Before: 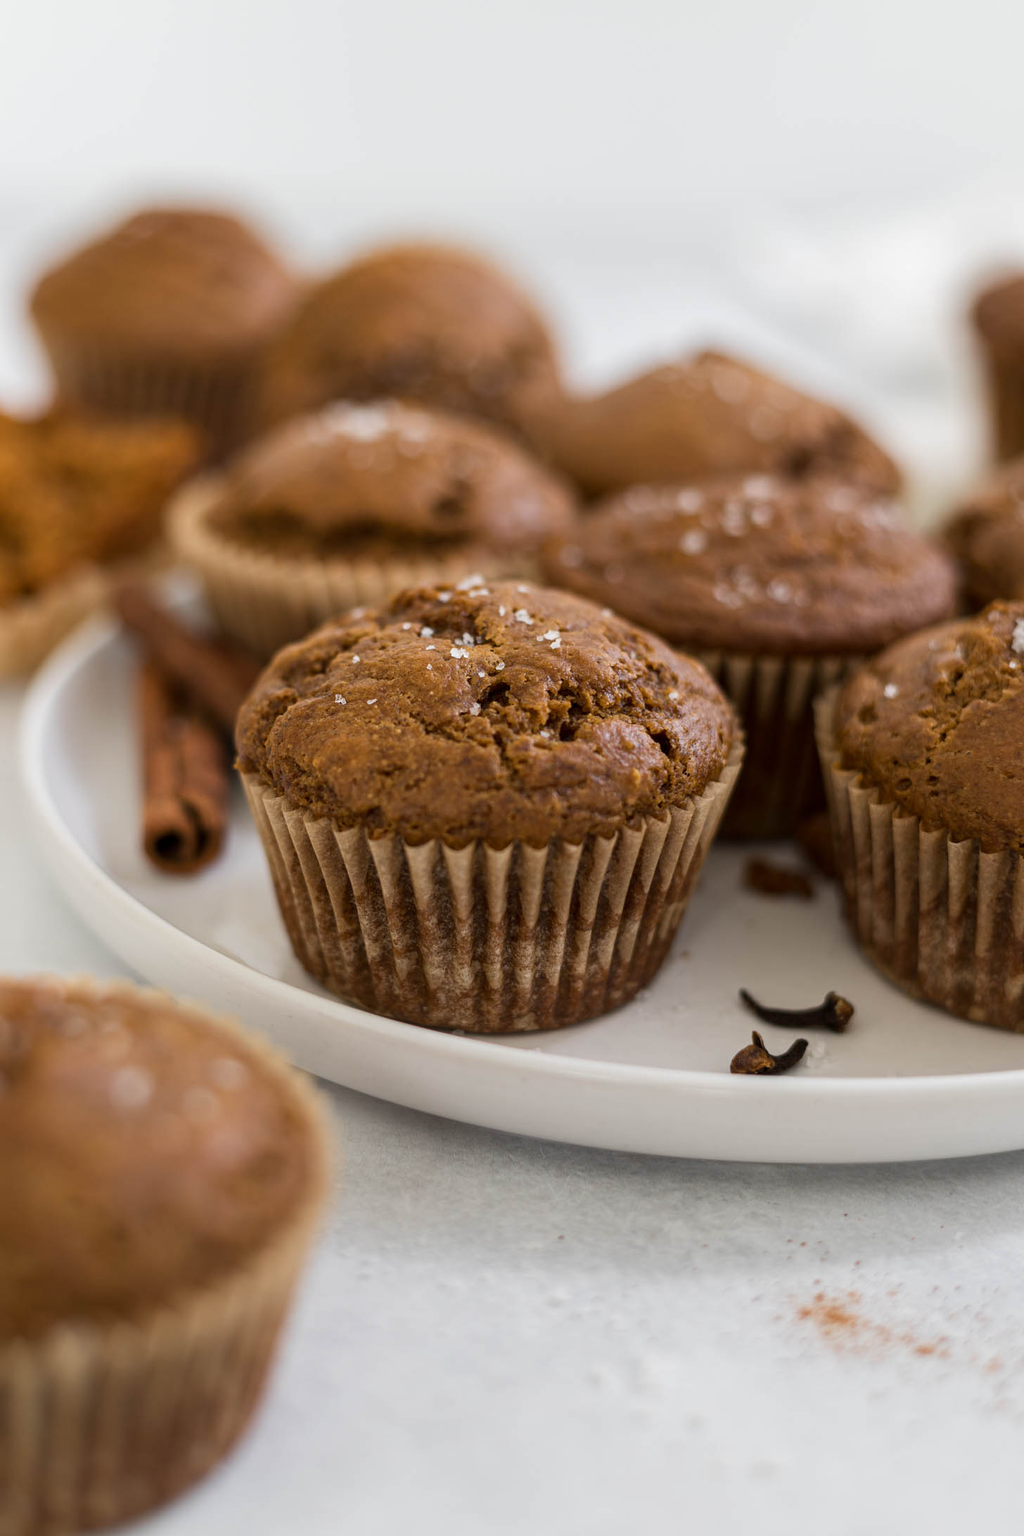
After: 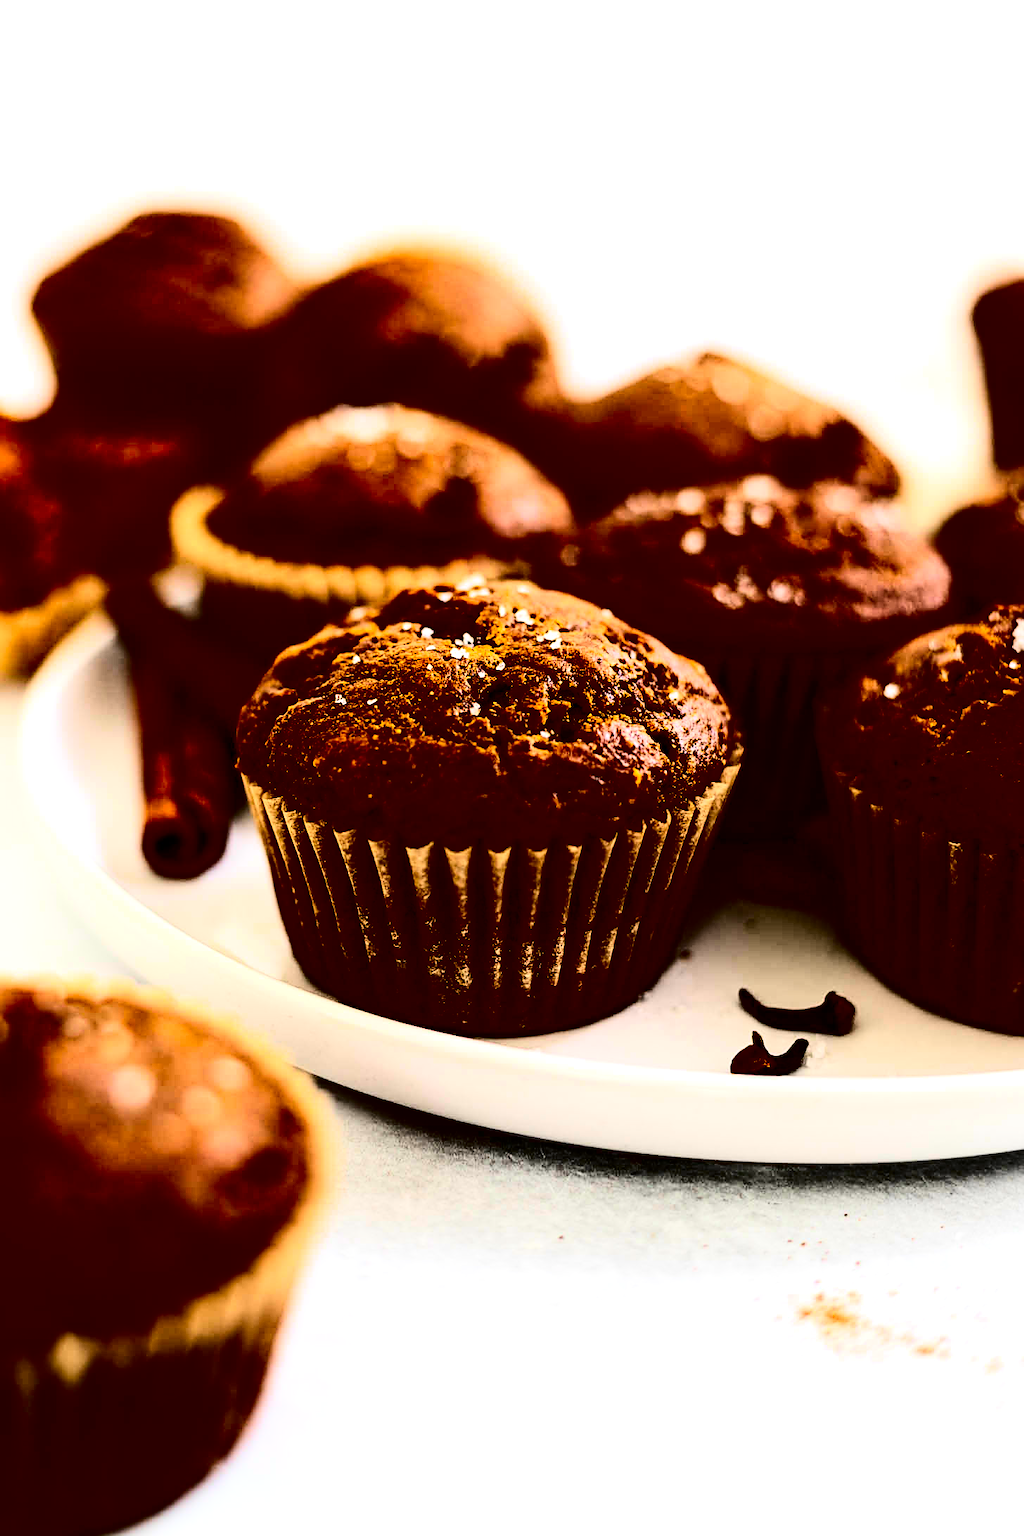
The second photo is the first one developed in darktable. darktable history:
sharpen: on, module defaults
exposure: exposure 0.124 EV, compensate highlight preservation false
contrast brightness saturation: contrast 0.751, brightness -0.982, saturation 0.992
tone equalizer: -8 EV -0.788 EV, -7 EV -0.683 EV, -6 EV -0.561 EV, -5 EV -0.384 EV, -3 EV 0.401 EV, -2 EV 0.6 EV, -1 EV 0.697 EV, +0 EV 0.731 EV, edges refinement/feathering 500, mask exposure compensation -1.57 EV, preserve details no
